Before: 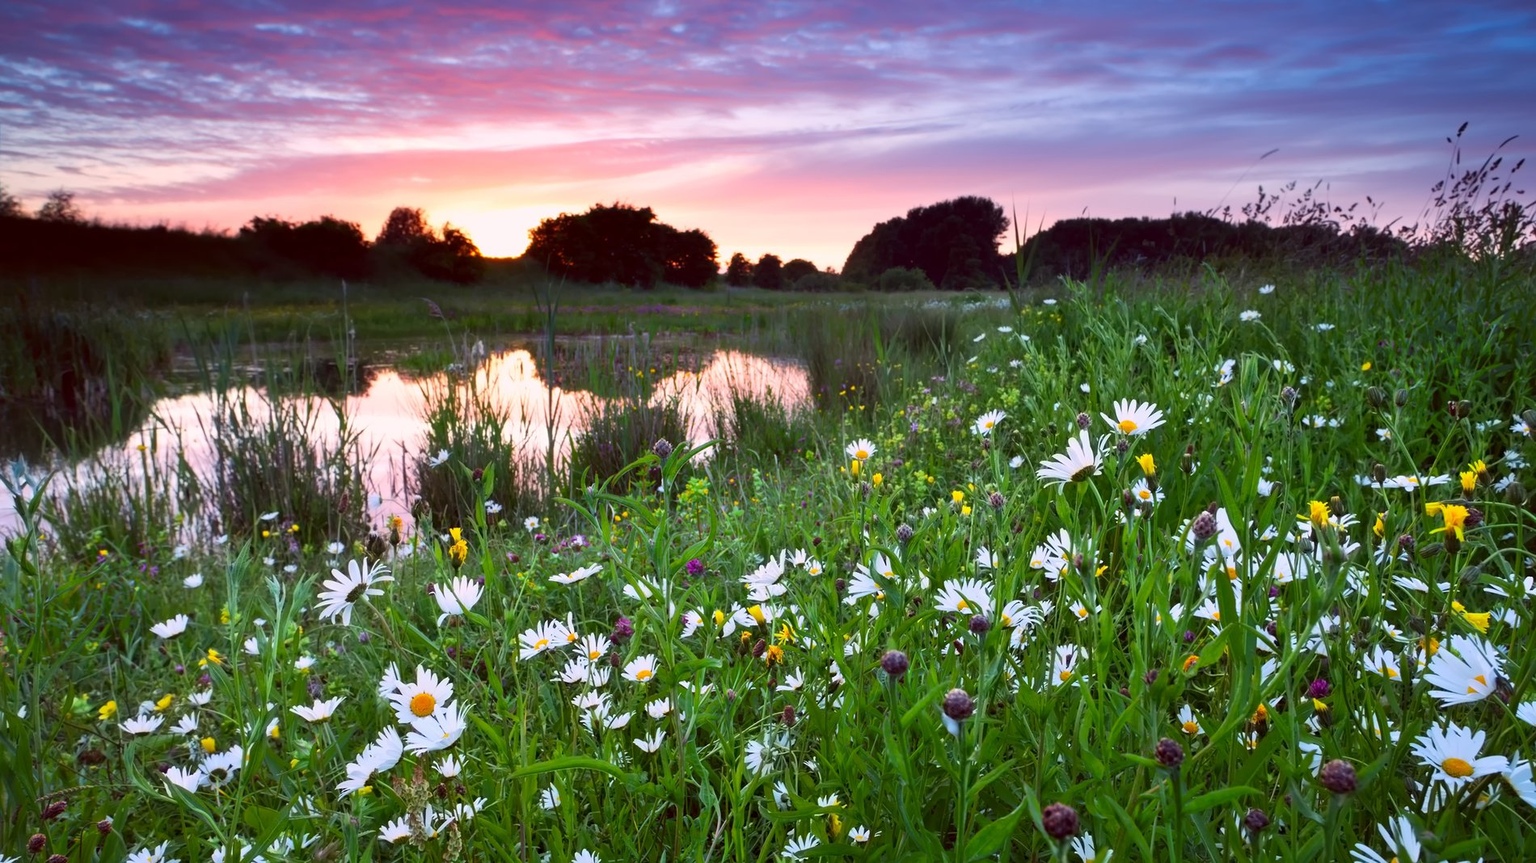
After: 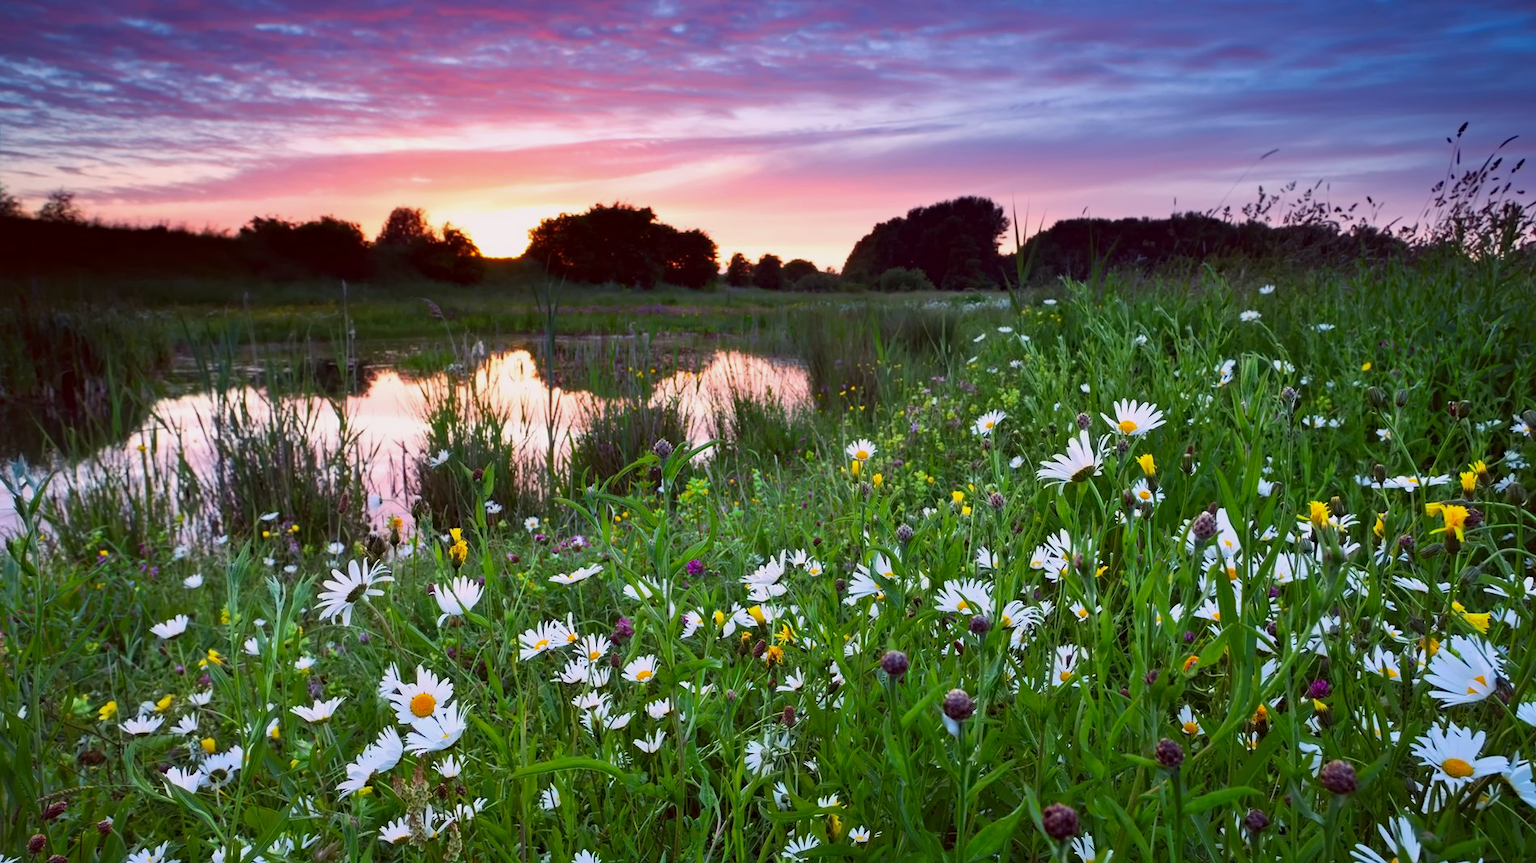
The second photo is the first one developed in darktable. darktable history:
exposure: exposure -0.157 EV, compensate highlight preservation false
haze removal: compatibility mode true, adaptive false
